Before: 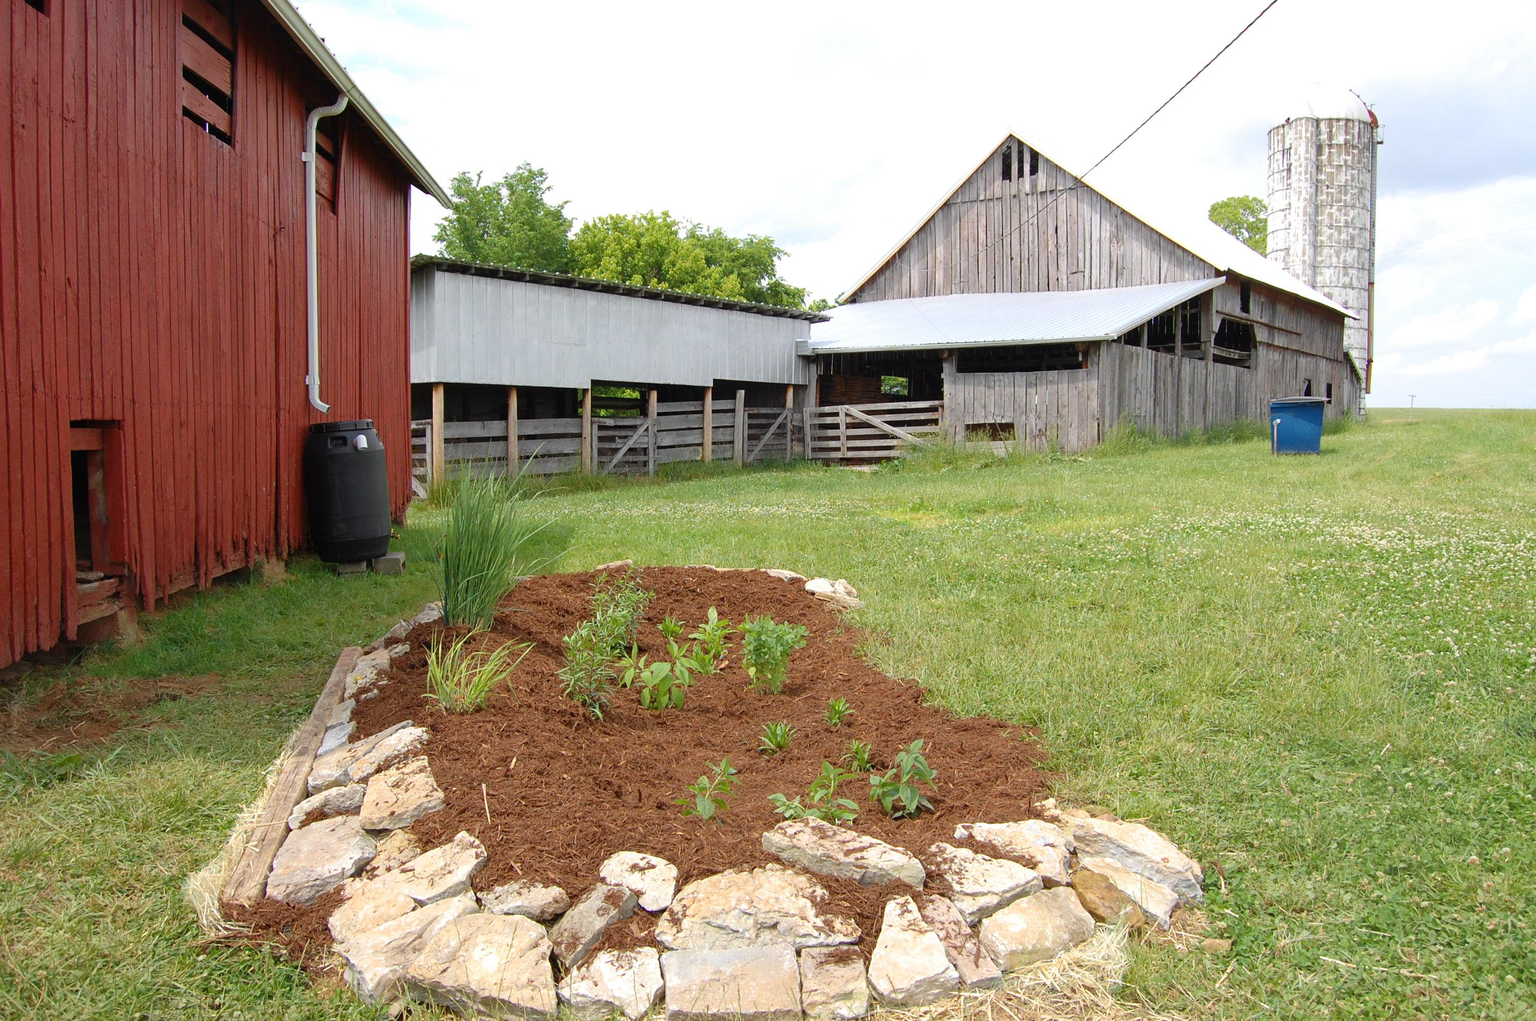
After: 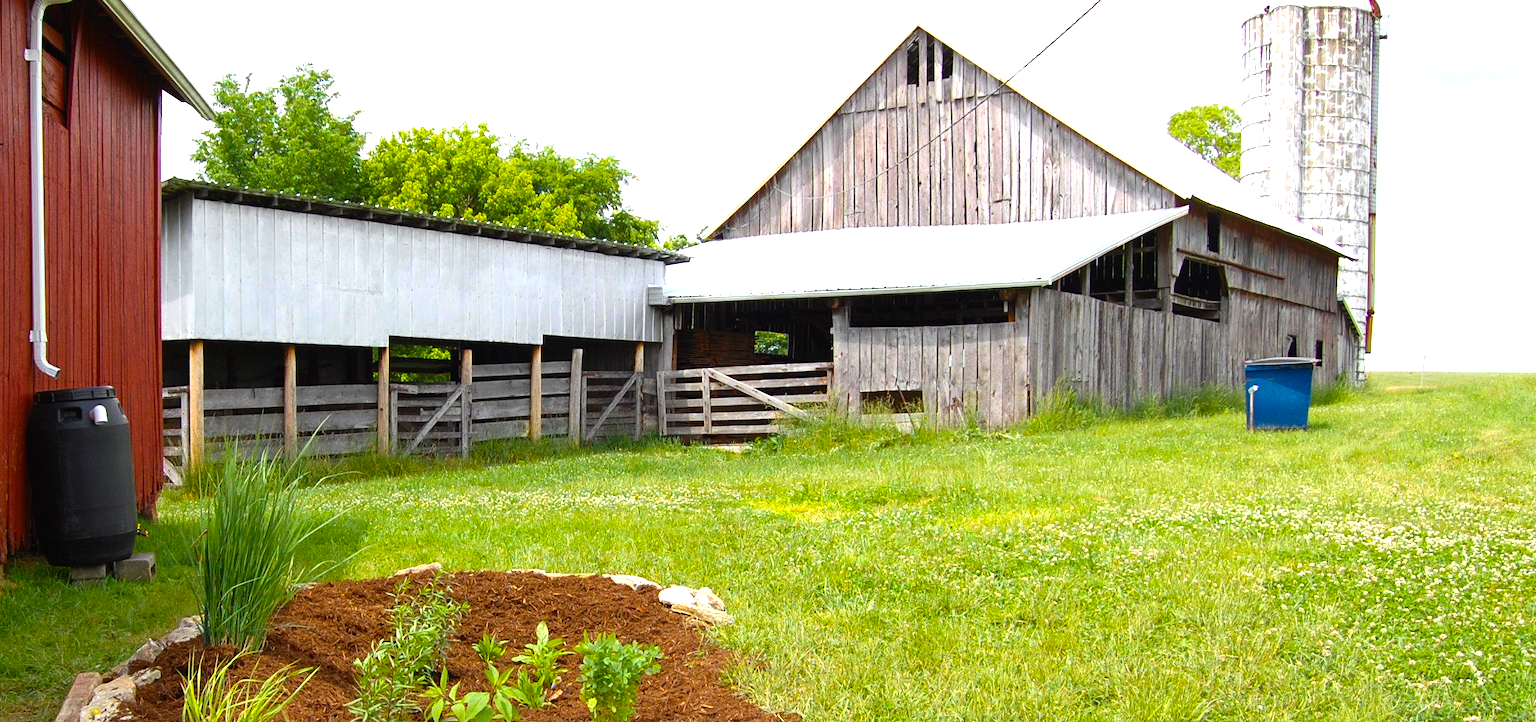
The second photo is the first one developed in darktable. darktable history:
color balance rgb: linear chroma grading › global chroma 10.284%, perceptual saturation grading › global saturation 19.44%, perceptual brilliance grading › global brilliance 20.641%, perceptual brilliance grading › shadows -35.599%, global vibrance 20%
crop: left 18.403%, top 11.117%, right 2.235%, bottom 32.721%
exposure: compensate exposure bias true, compensate highlight preservation false
